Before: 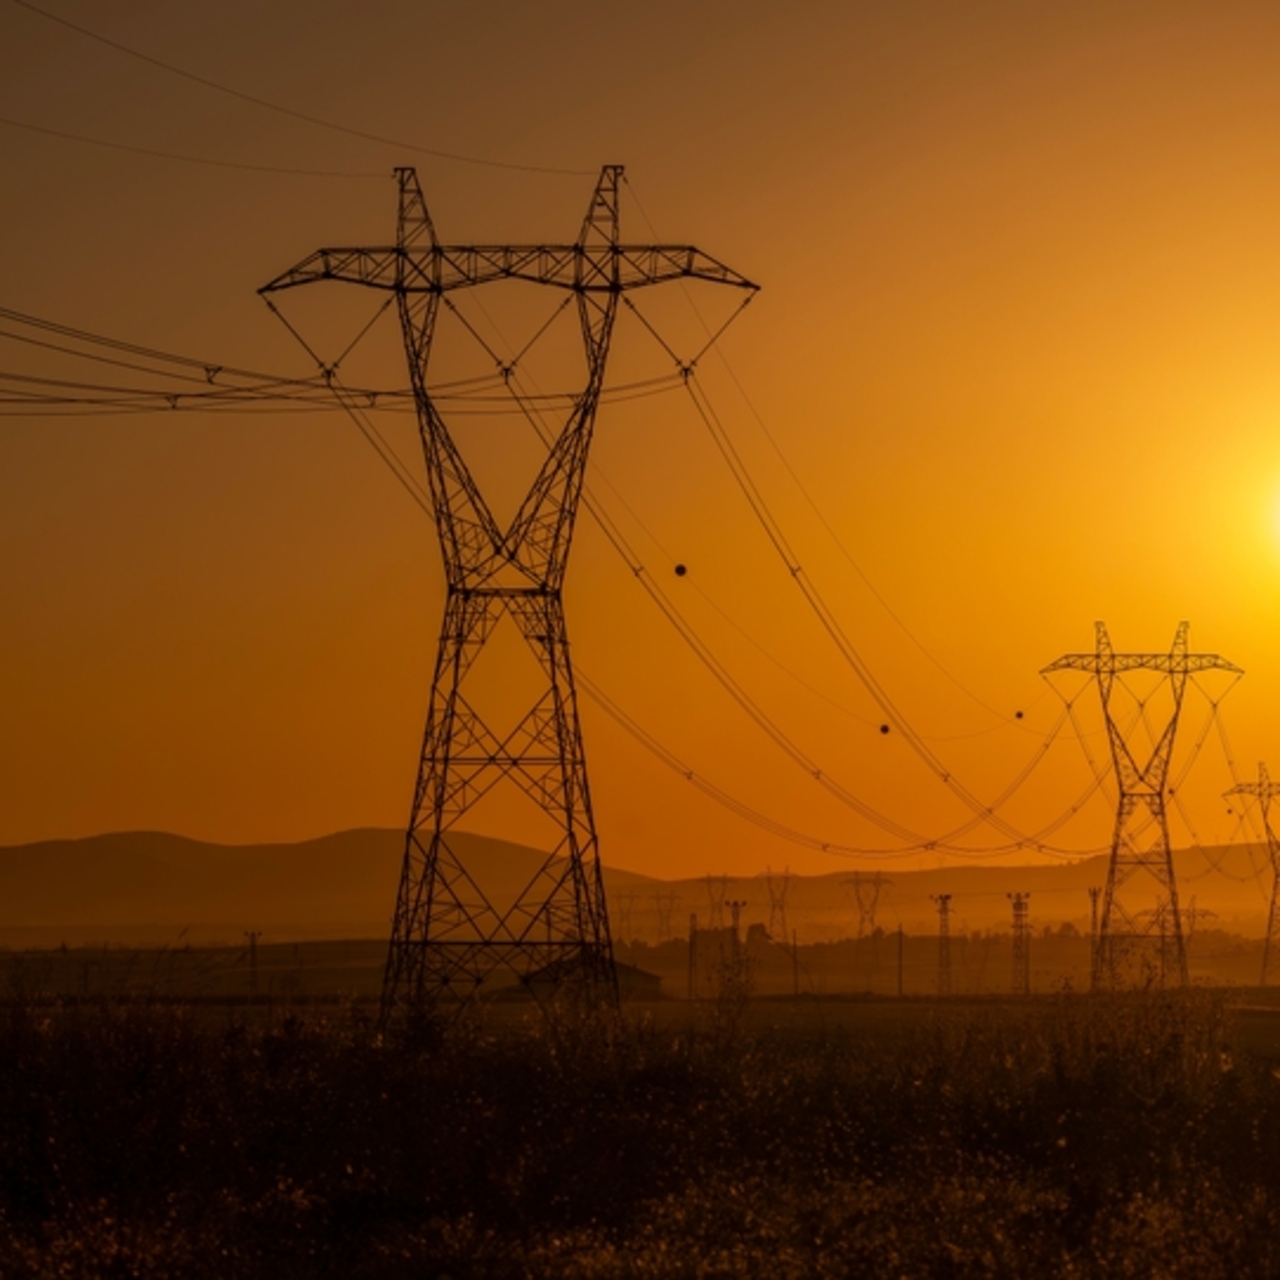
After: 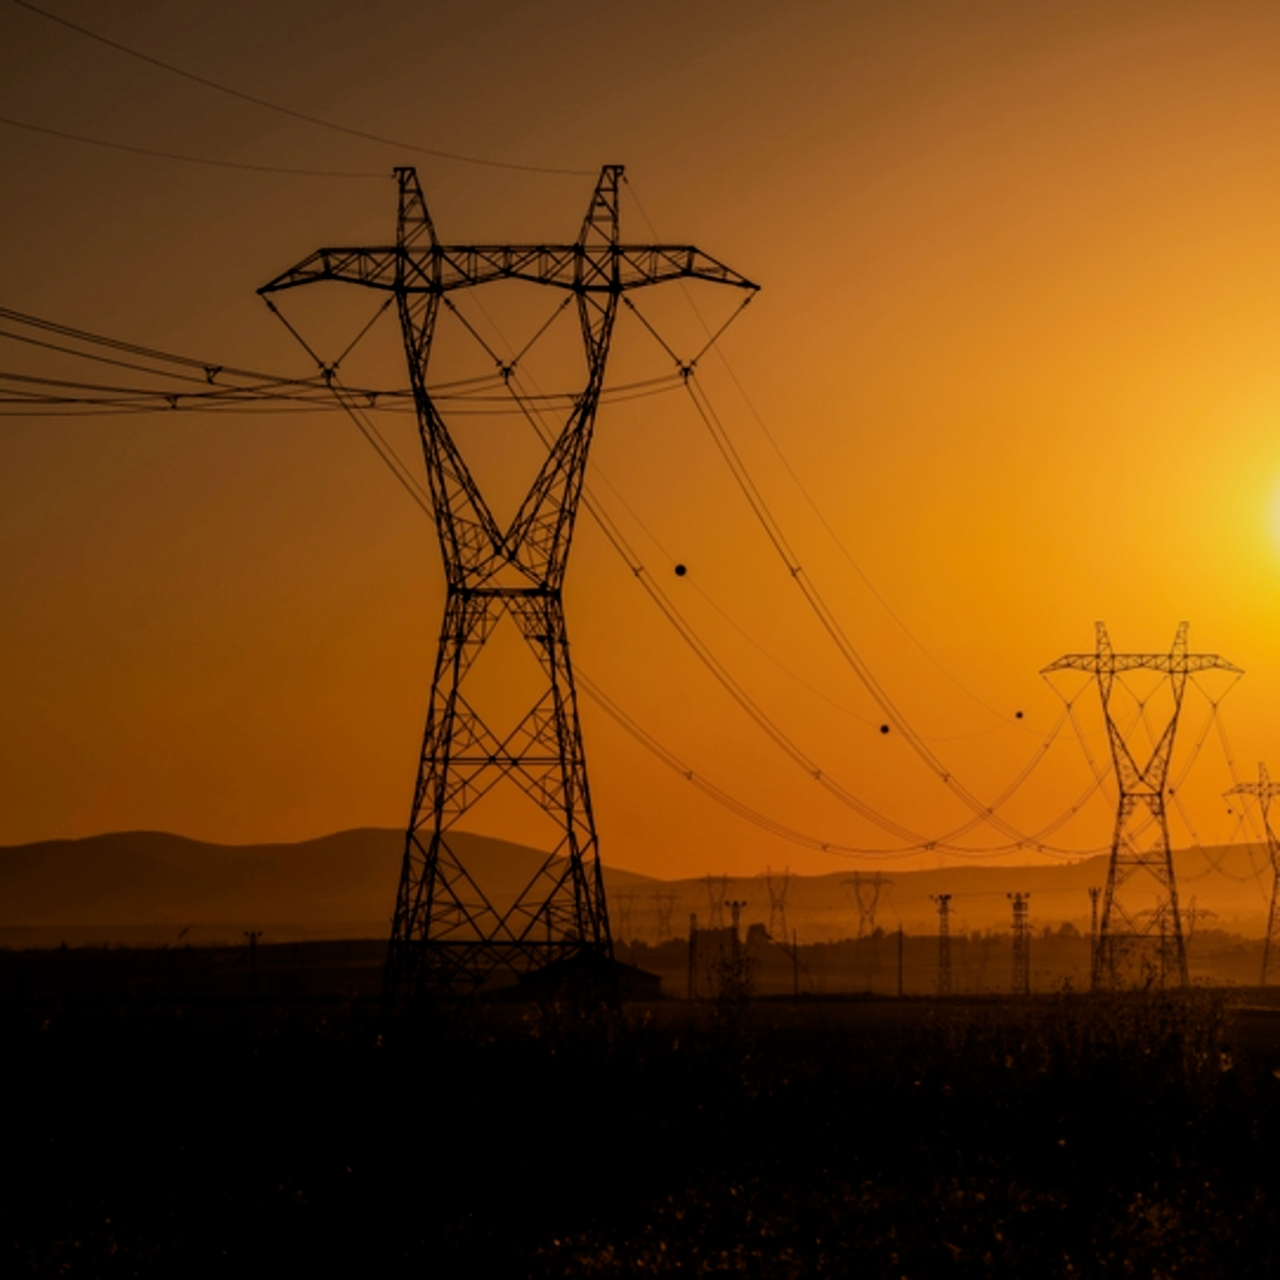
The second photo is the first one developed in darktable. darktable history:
filmic rgb: black relative exposure -5.1 EV, white relative exposure 3.95 EV, hardness 2.89, contrast 1.298
